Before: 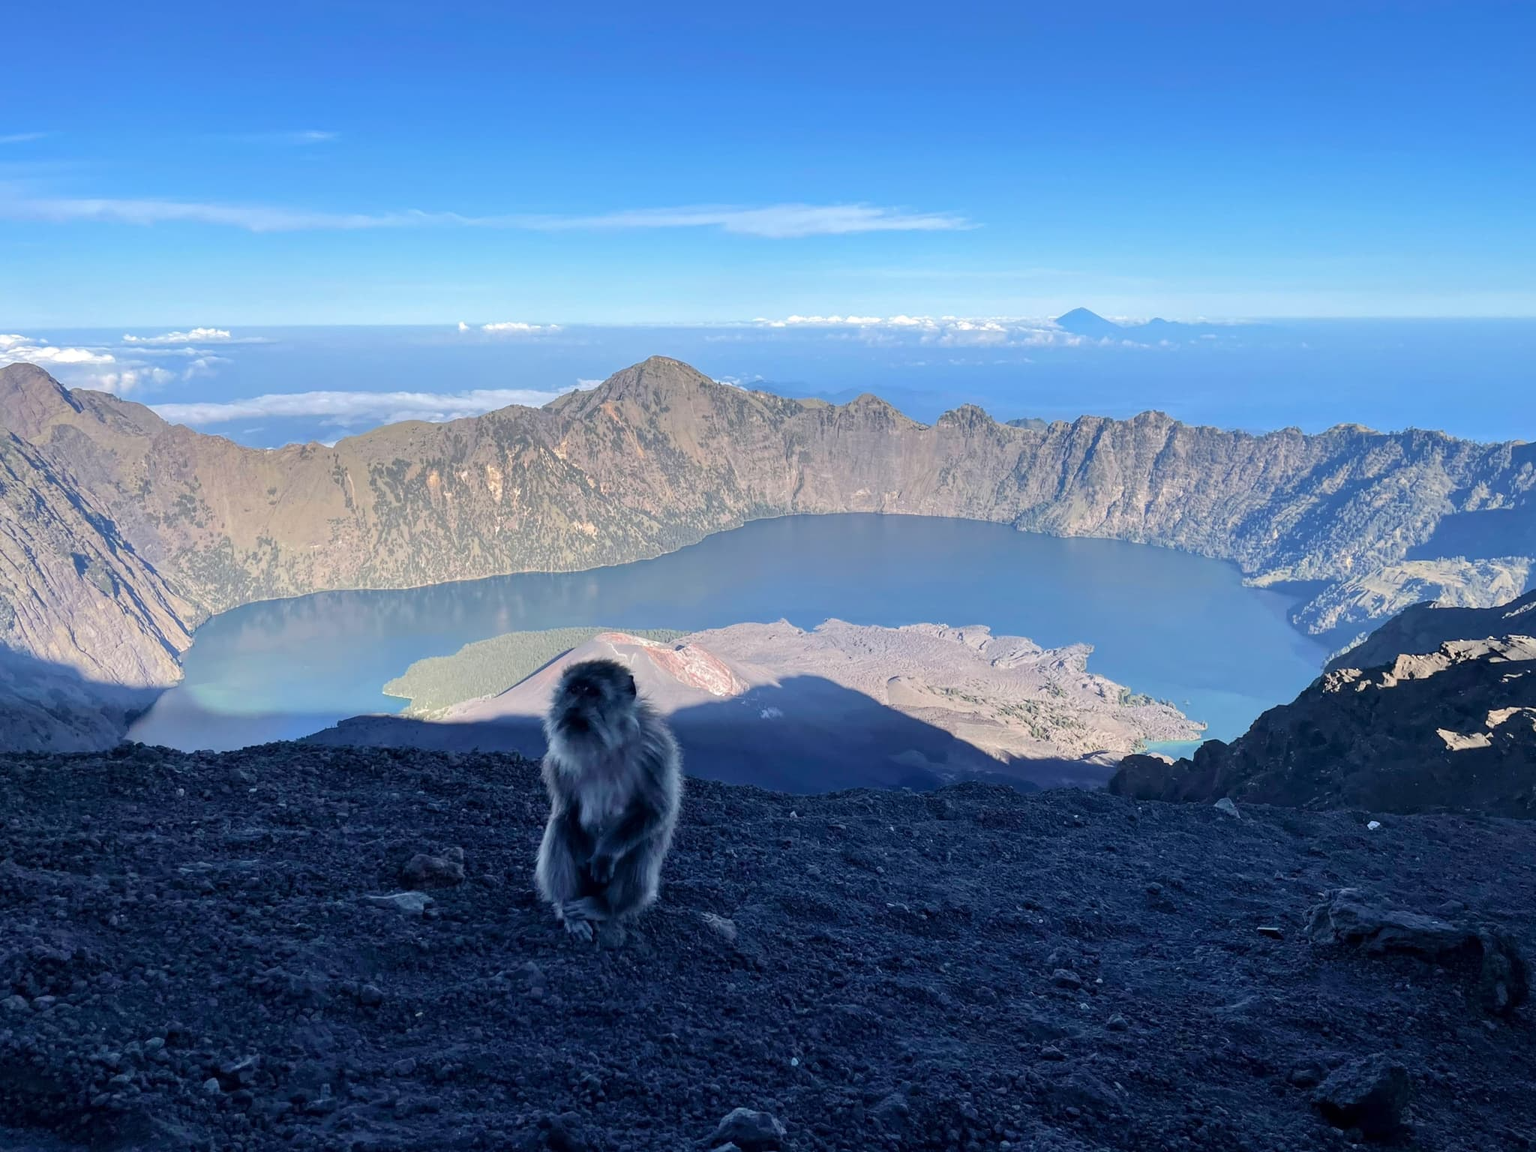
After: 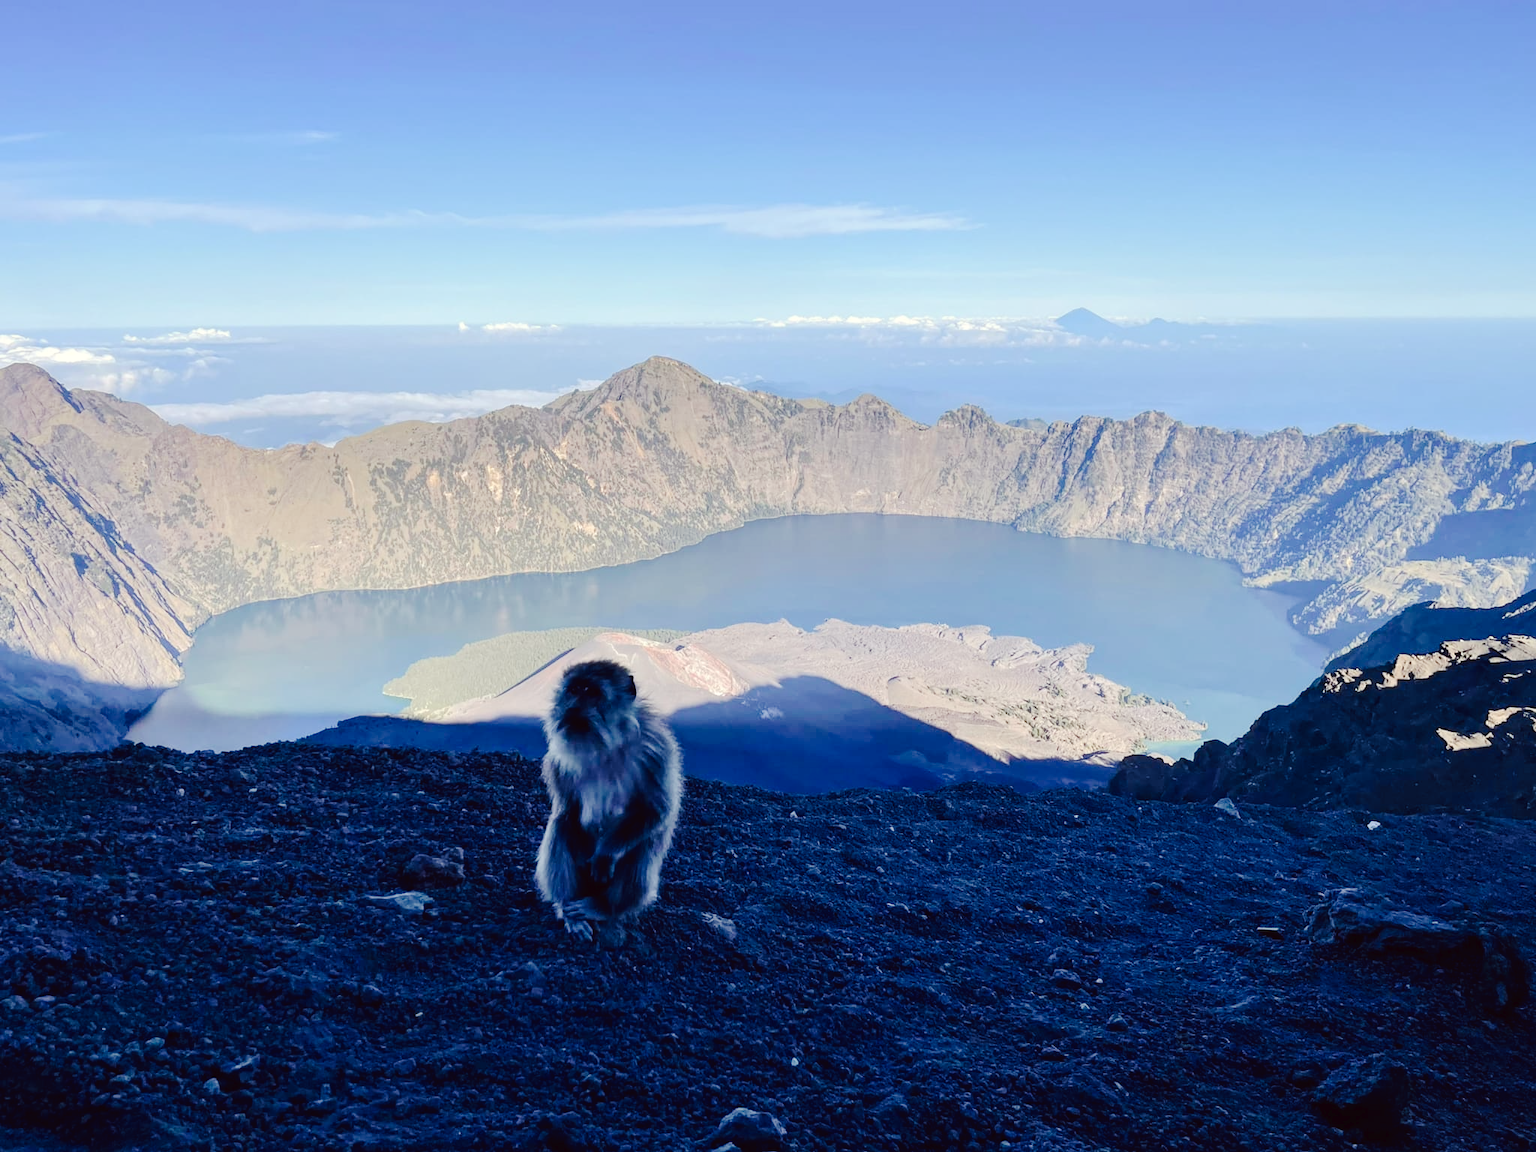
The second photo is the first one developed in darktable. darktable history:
tone curve: curves: ch0 [(0, 0) (0.003, 0.019) (0.011, 0.021) (0.025, 0.023) (0.044, 0.026) (0.069, 0.037) (0.1, 0.059) (0.136, 0.088) (0.177, 0.138) (0.224, 0.199) (0.277, 0.279) (0.335, 0.376) (0.399, 0.481) (0.468, 0.581) (0.543, 0.658) (0.623, 0.735) (0.709, 0.8) (0.801, 0.861) (0.898, 0.928) (1, 1)], preserve colors none
tone equalizer: on, module defaults
color correction: highlights a* -0.95, highlights b* 4.5, shadows a* 3.55
